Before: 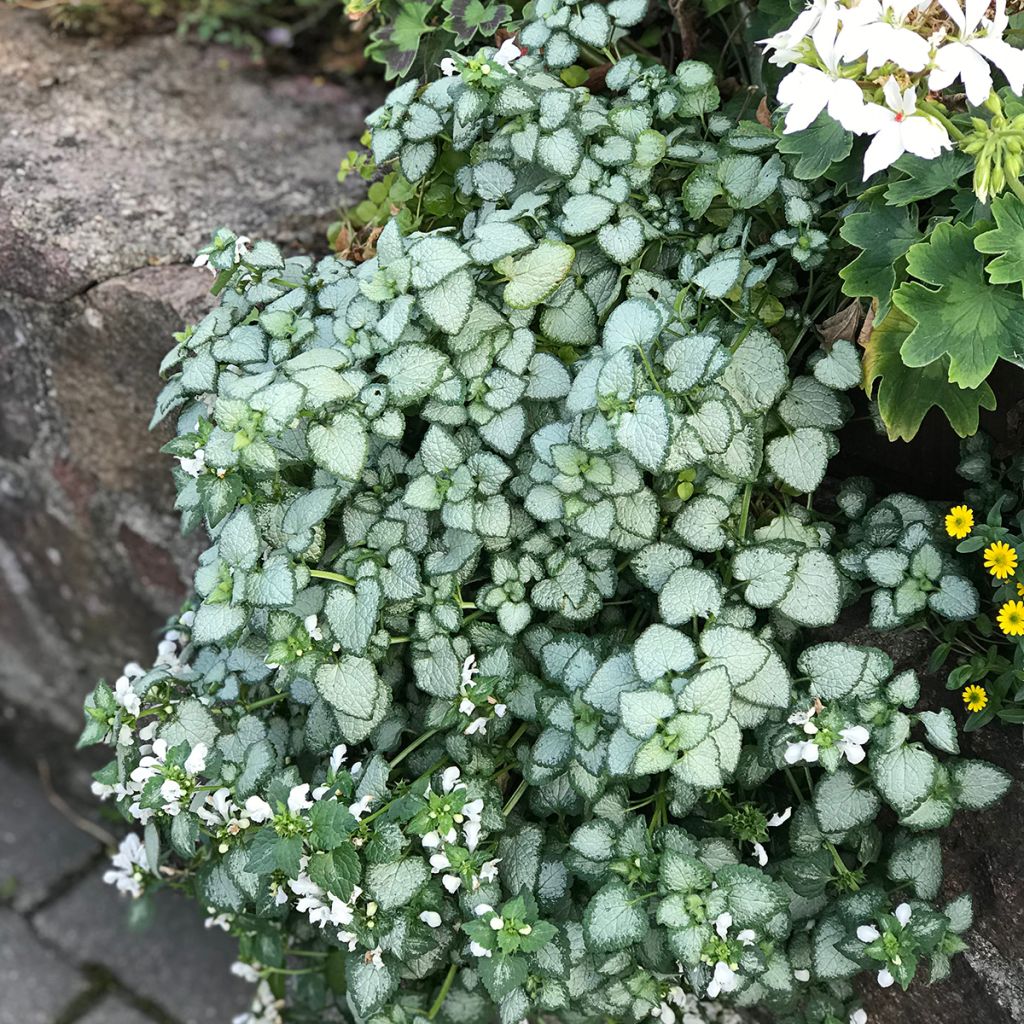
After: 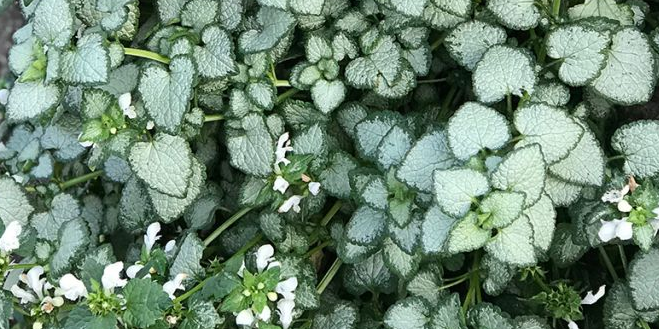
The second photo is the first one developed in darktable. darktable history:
crop: left 18.231%, top 51.033%, right 17.337%, bottom 16.796%
